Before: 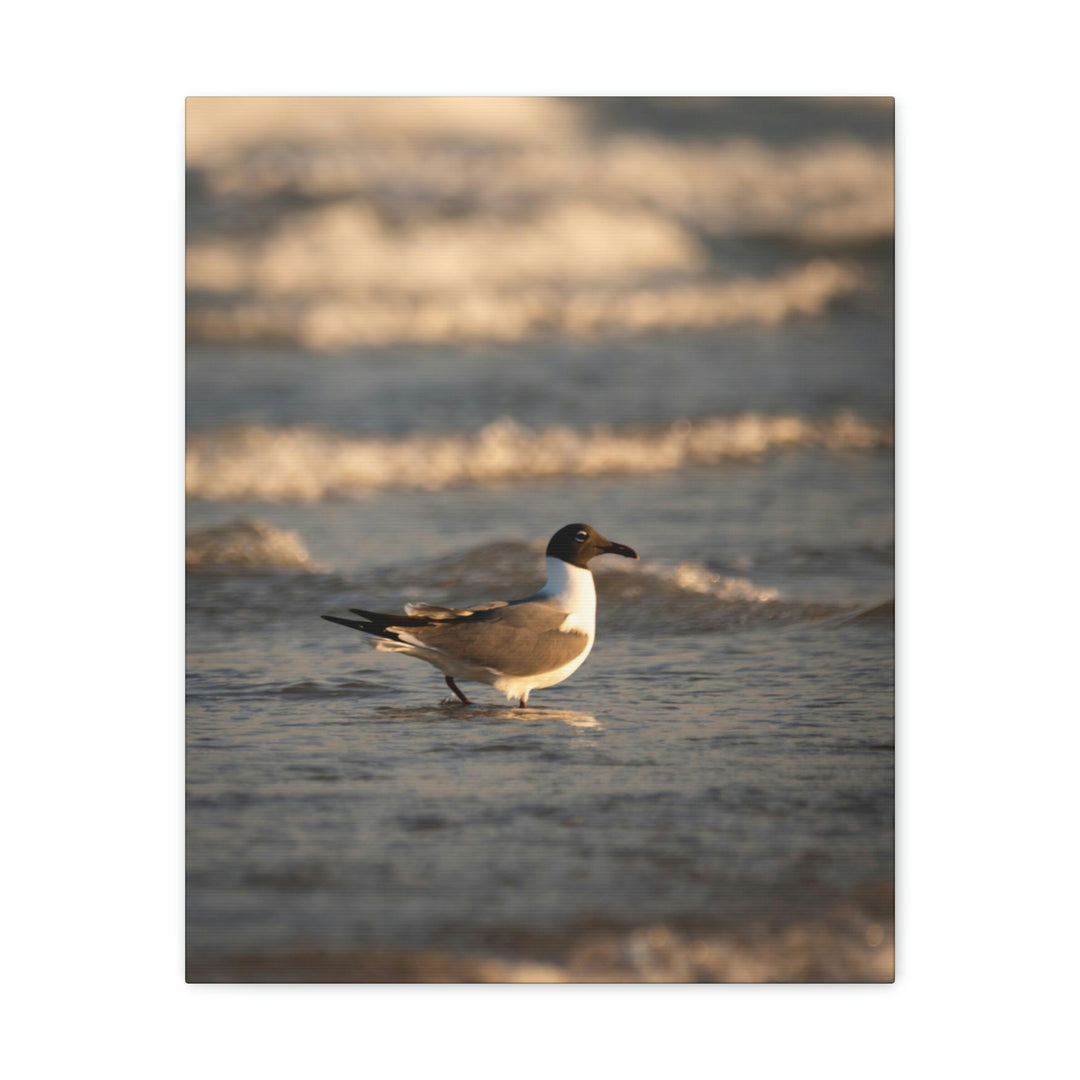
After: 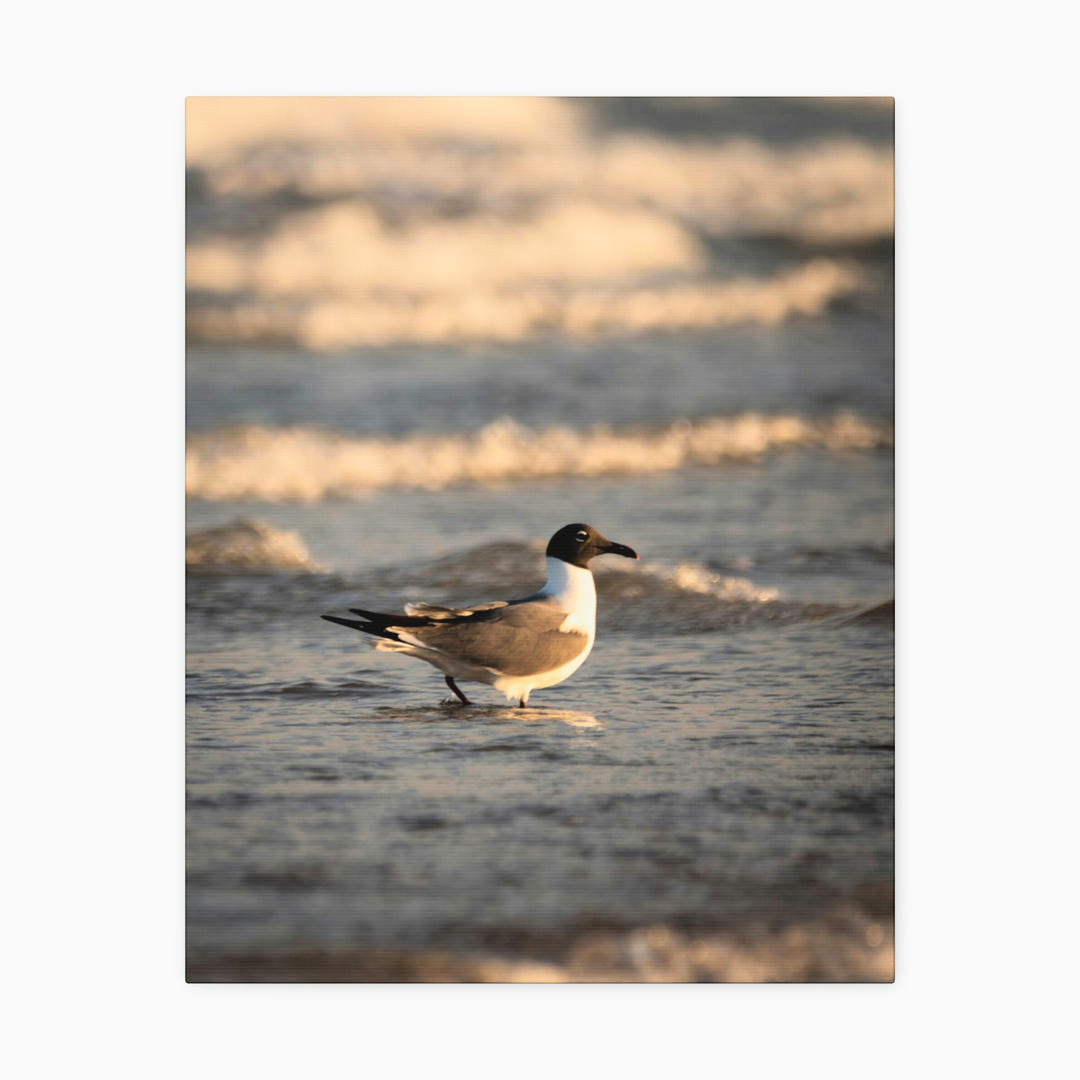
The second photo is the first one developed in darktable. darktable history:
tone curve: curves: ch0 [(0, 0.014) (0.17, 0.099) (0.392, 0.438) (0.725, 0.828) (0.872, 0.918) (1, 0.981)]; ch1 [(0, 0) (0.402, 0.36) (0.488, 0.466) (0.5, 0.499) (0.515, 0.515) (0.574, 0.595) (0.619, 0.65) (0.701, 0.725) (1, 1)]; ch2 [(0, 0) (0.432, 0.422) (0.486, 0.49) (0.503, 0.503) (0.523, 0.554) (0.562, 0.606) (0.644, 0.694) (0.717, 0.753) (1, 0.991)], color space Lab, linked channels, preserve colors none
